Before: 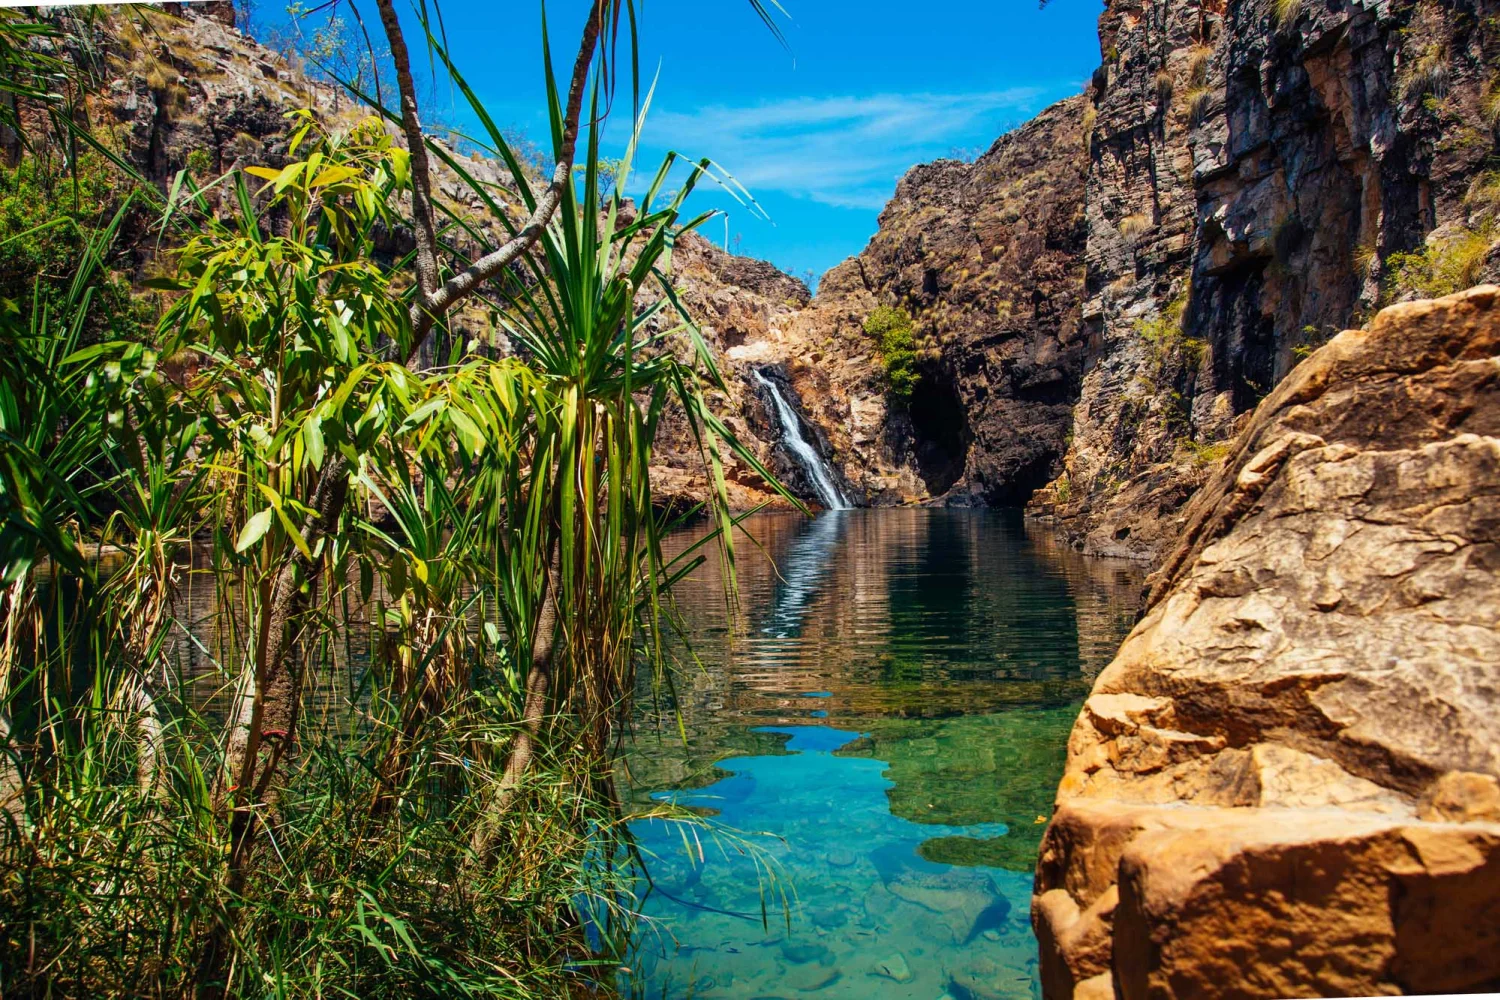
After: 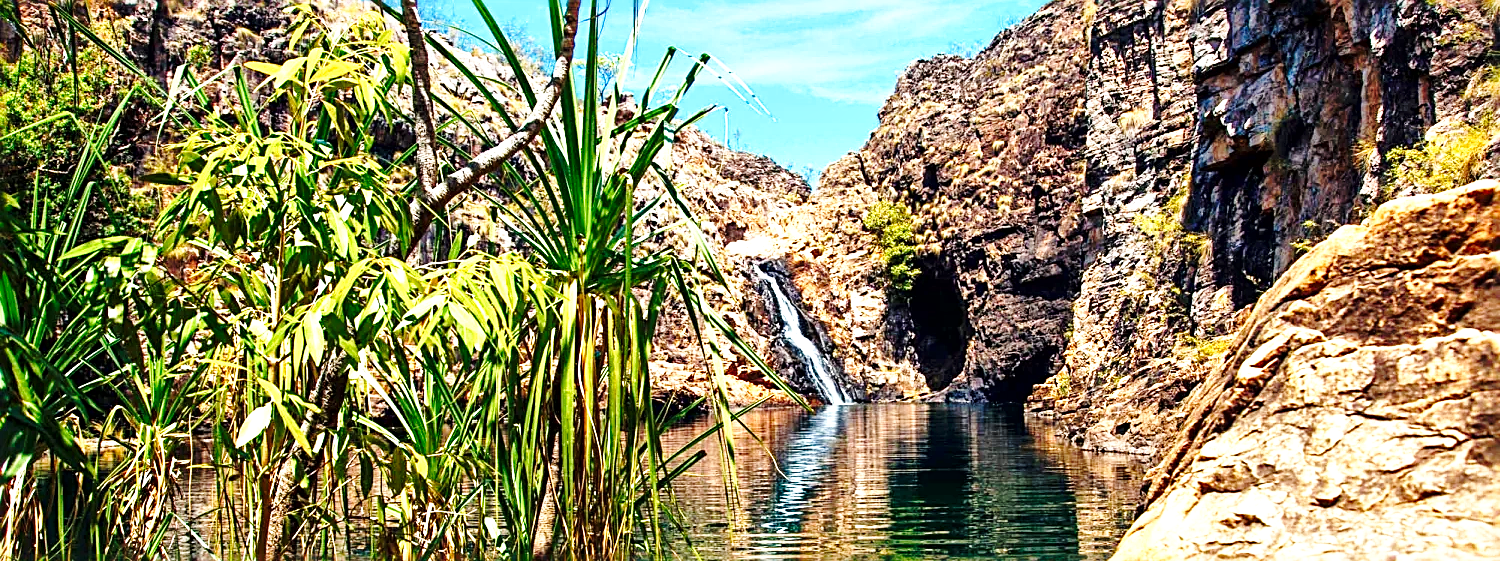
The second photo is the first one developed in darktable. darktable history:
base curve: curves: ch0 [(0, 0) (0.028, 0.03) (0.121, 0.232) (0.46, 0.748) (0.859, 0.968) (1, 1)], preserve colors none
crop and rotate: top 10.571%, bottom 33.294%
sharpen: radius 2.717, amount 0.673
color calibration: x 0.342, y 0.356, temperature 5145.62 K, saturation algorithm version 1 (2020)
local contrast: mode bilateral grid, contrast 26, coarseness 48, detail 152%, midtone range 0.2
exposure: black level correction 0, exposure 0.696 EV, compensate highlight preservation false
